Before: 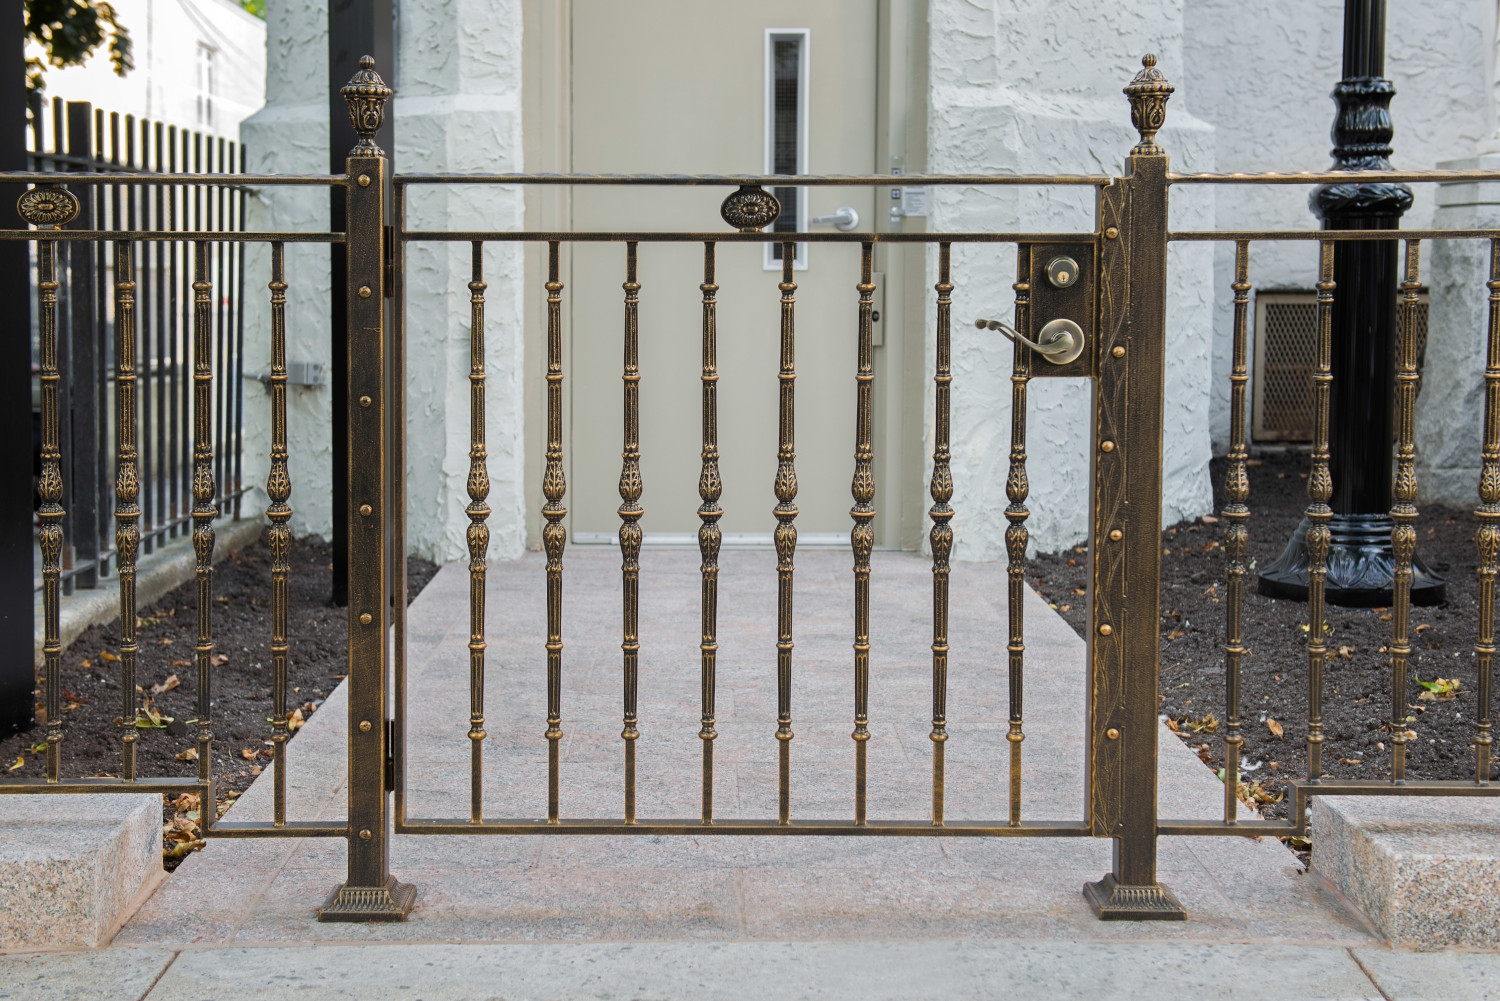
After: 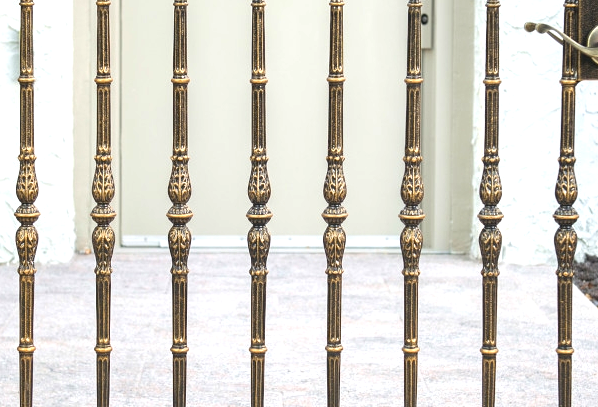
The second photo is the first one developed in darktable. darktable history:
exposure: exposure 0.945 EV, compensate exposure bias true, compensate highlight preservation false
crop: left 30.109%, top 29.77%, right 30.013%, bottom 29.495%
